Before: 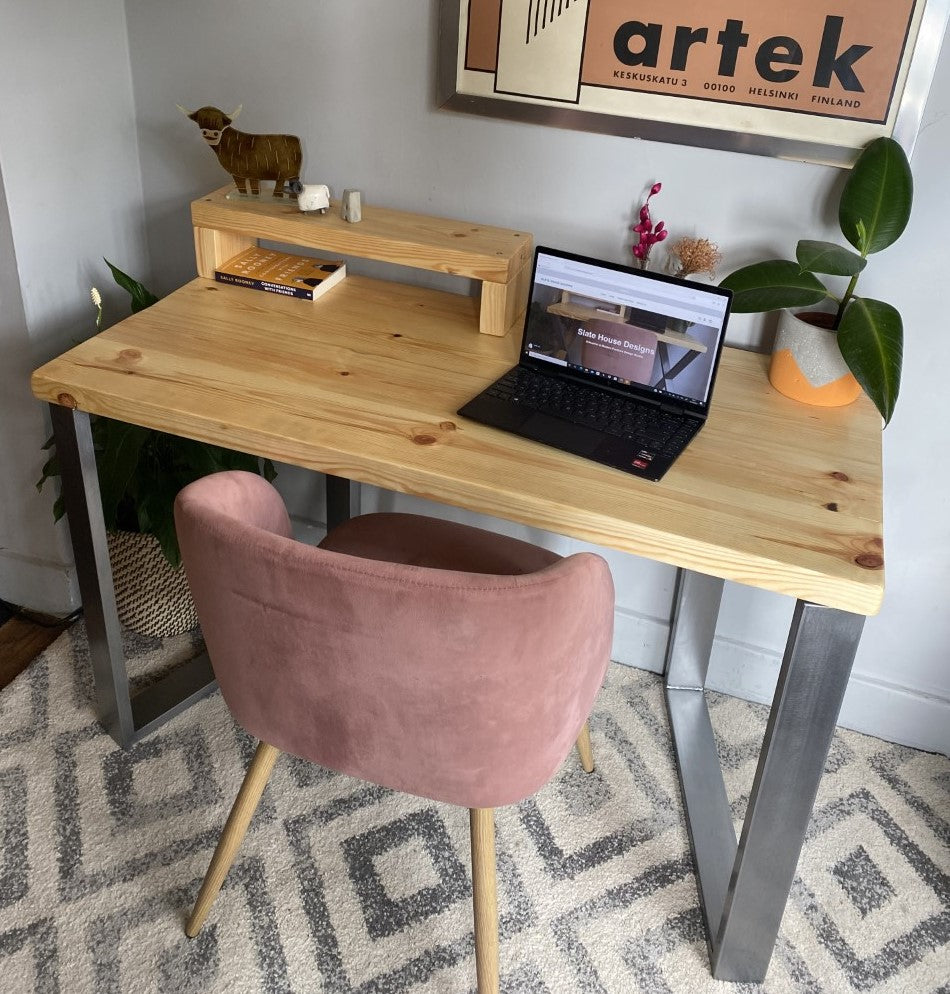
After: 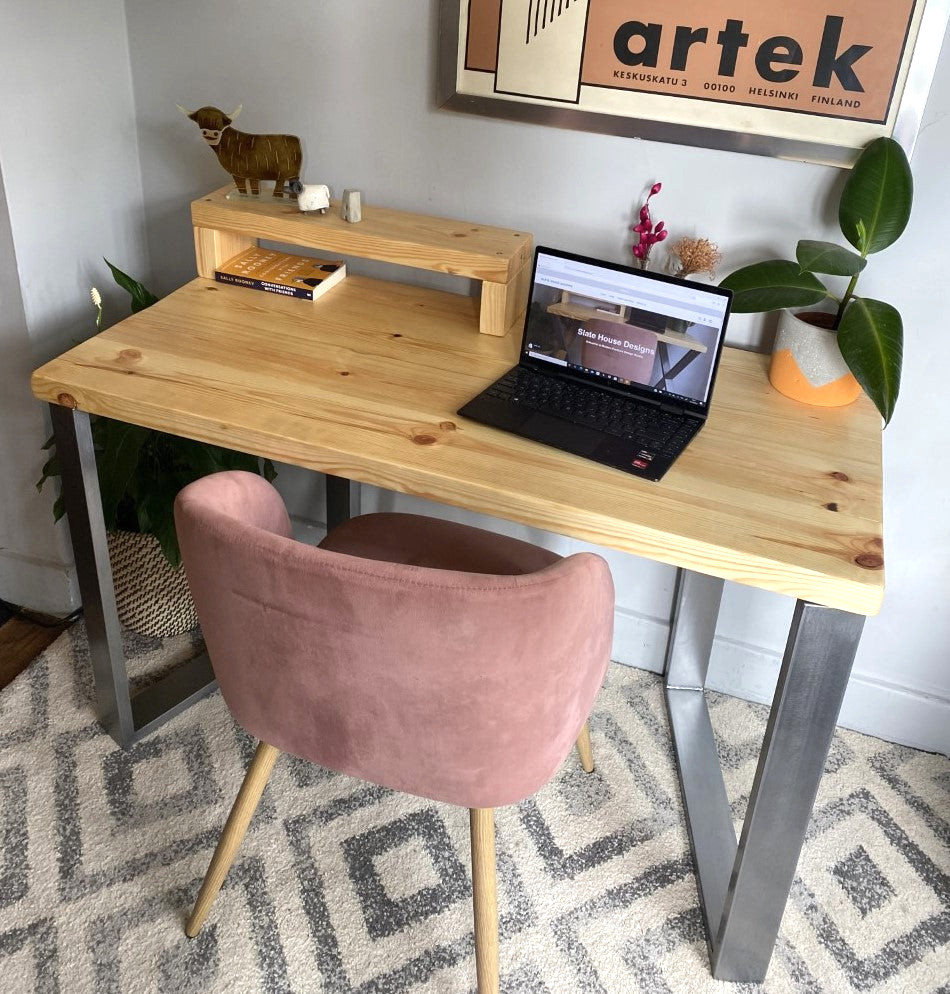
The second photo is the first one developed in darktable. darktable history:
exposure: exposure 0.293 EV, compensate highlight preservation false
